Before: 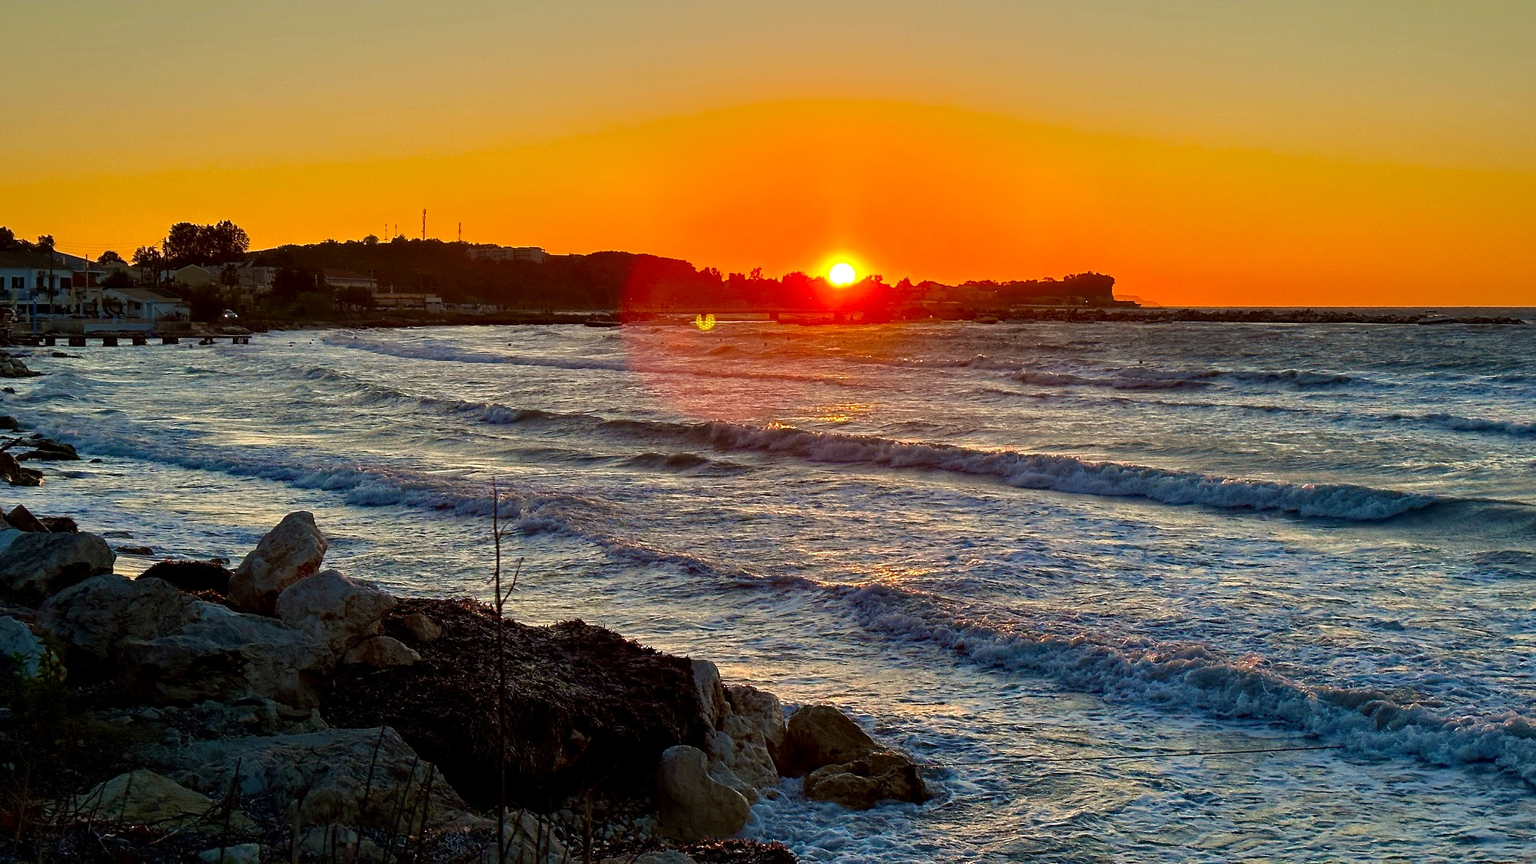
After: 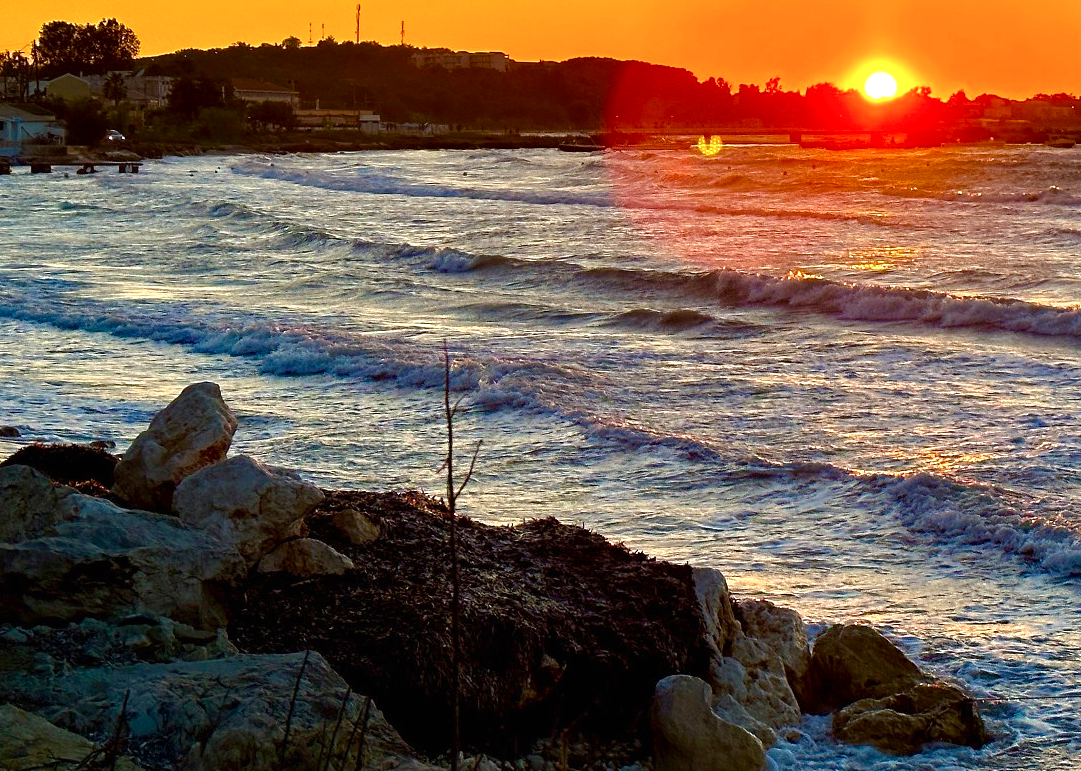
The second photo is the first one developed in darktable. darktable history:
color balance rgb: perceptual saturation grading › global saturation 20%, perceptual saturation grading › highlights -25%, perceptual saturation grading › shadows 25%
exposure: black level correction 0, exposure 0.5 EV, compensate highlight preservation false
crop: left 8.966%, top 23.852%, right 34.699%, bottom 4.703%
